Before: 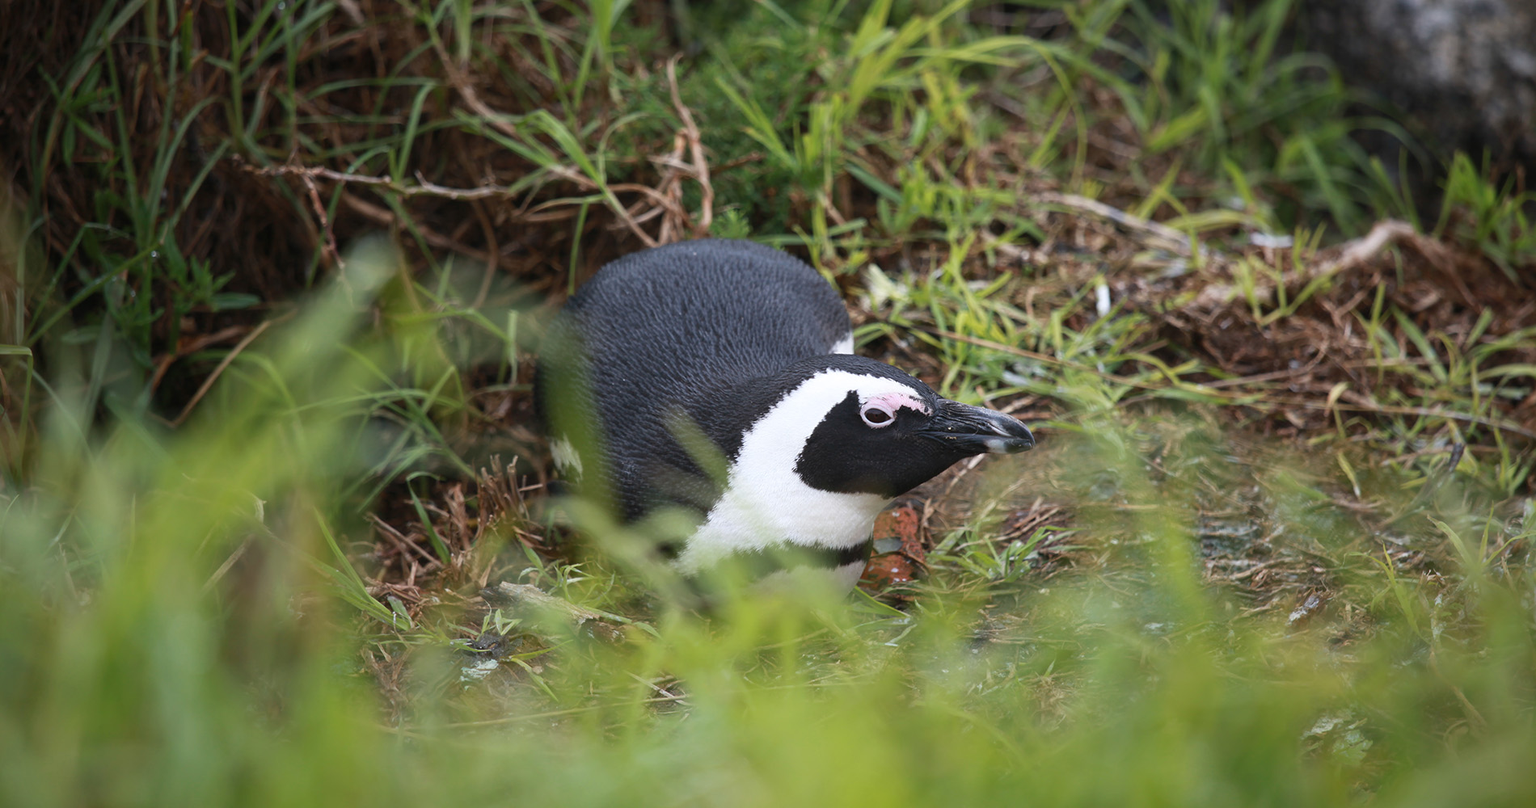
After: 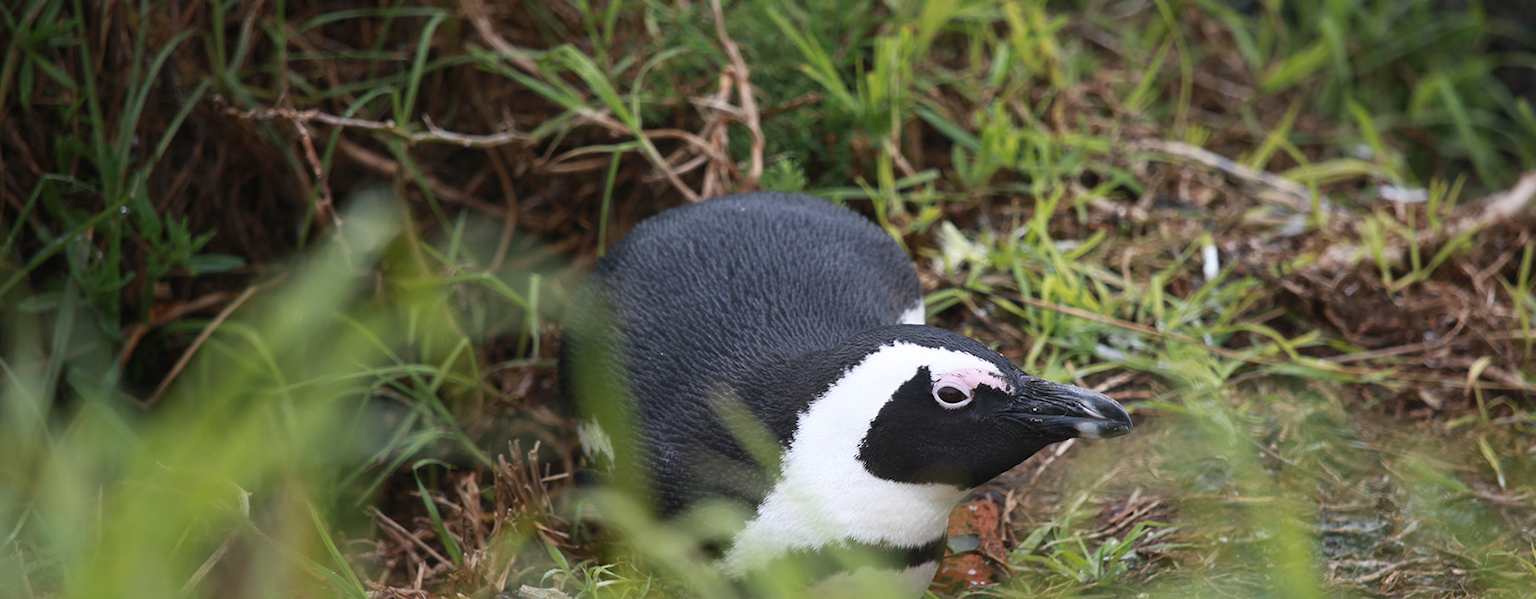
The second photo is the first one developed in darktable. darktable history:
crop: left 3.034%, top 8.897%, right 9.606%, bottom 26.33%
